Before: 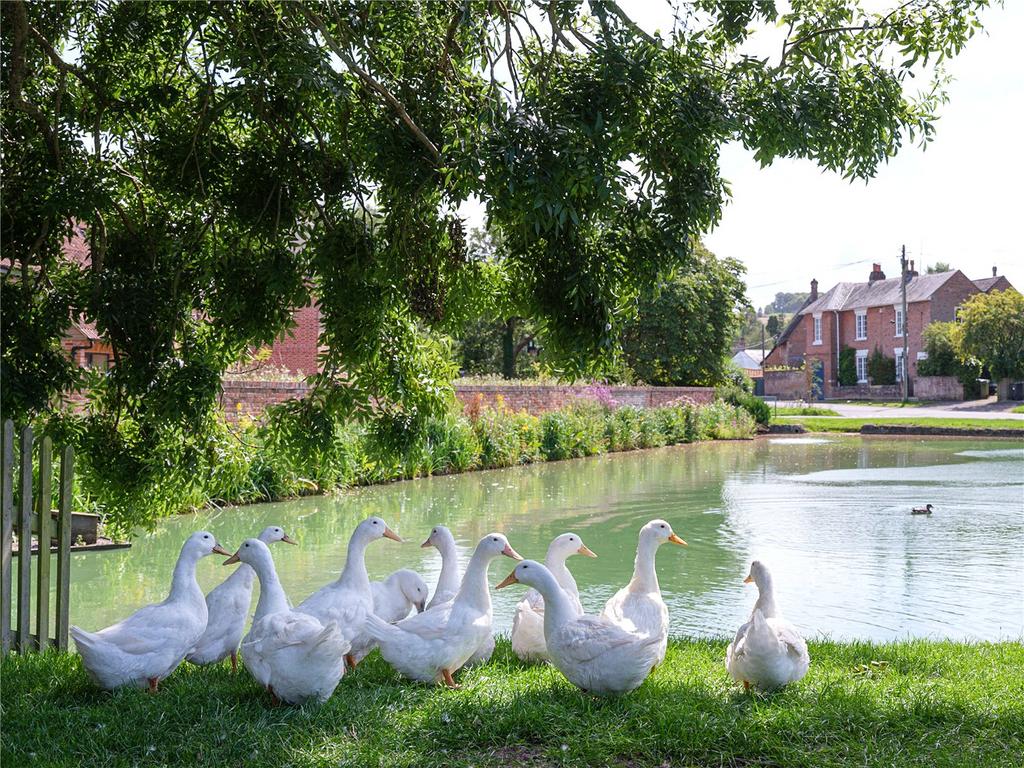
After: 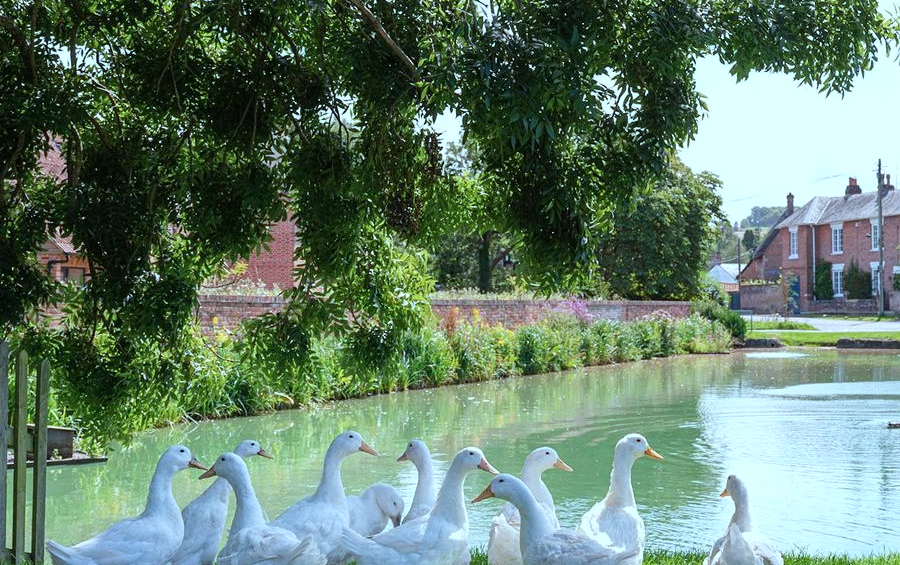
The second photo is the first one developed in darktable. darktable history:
crop and rotate: left 2.425%, top 11.305%, right 9.6%, bottom 15.08%
color correction: highlights a* -10.04, highlights b* -10.37
